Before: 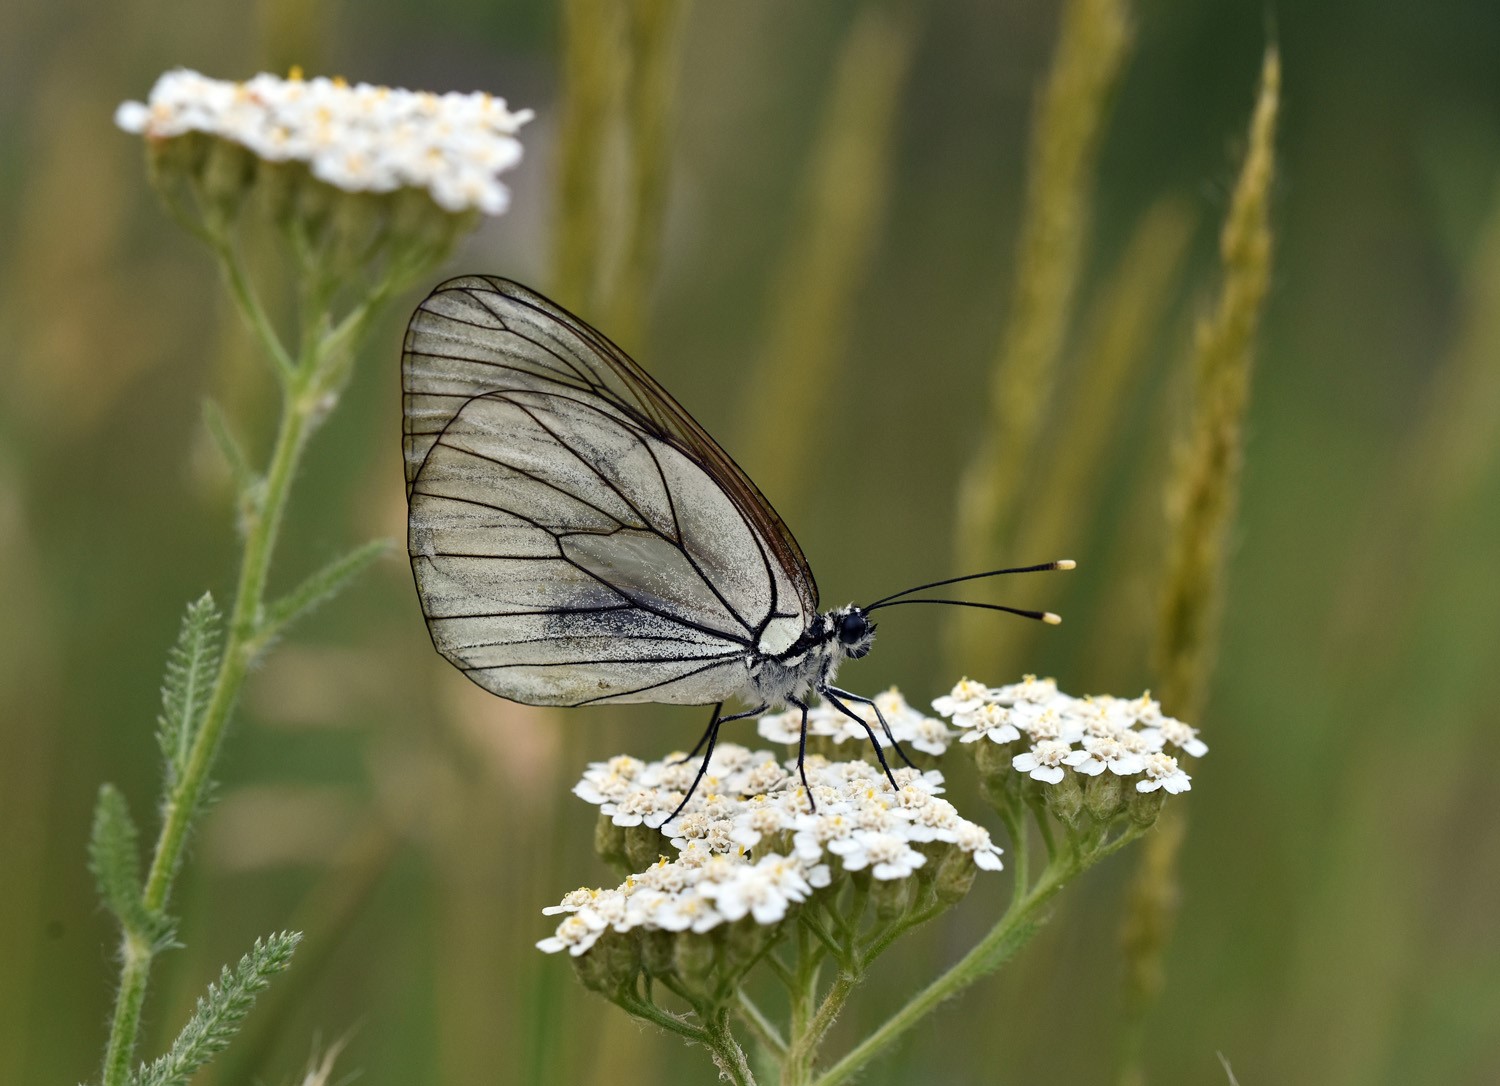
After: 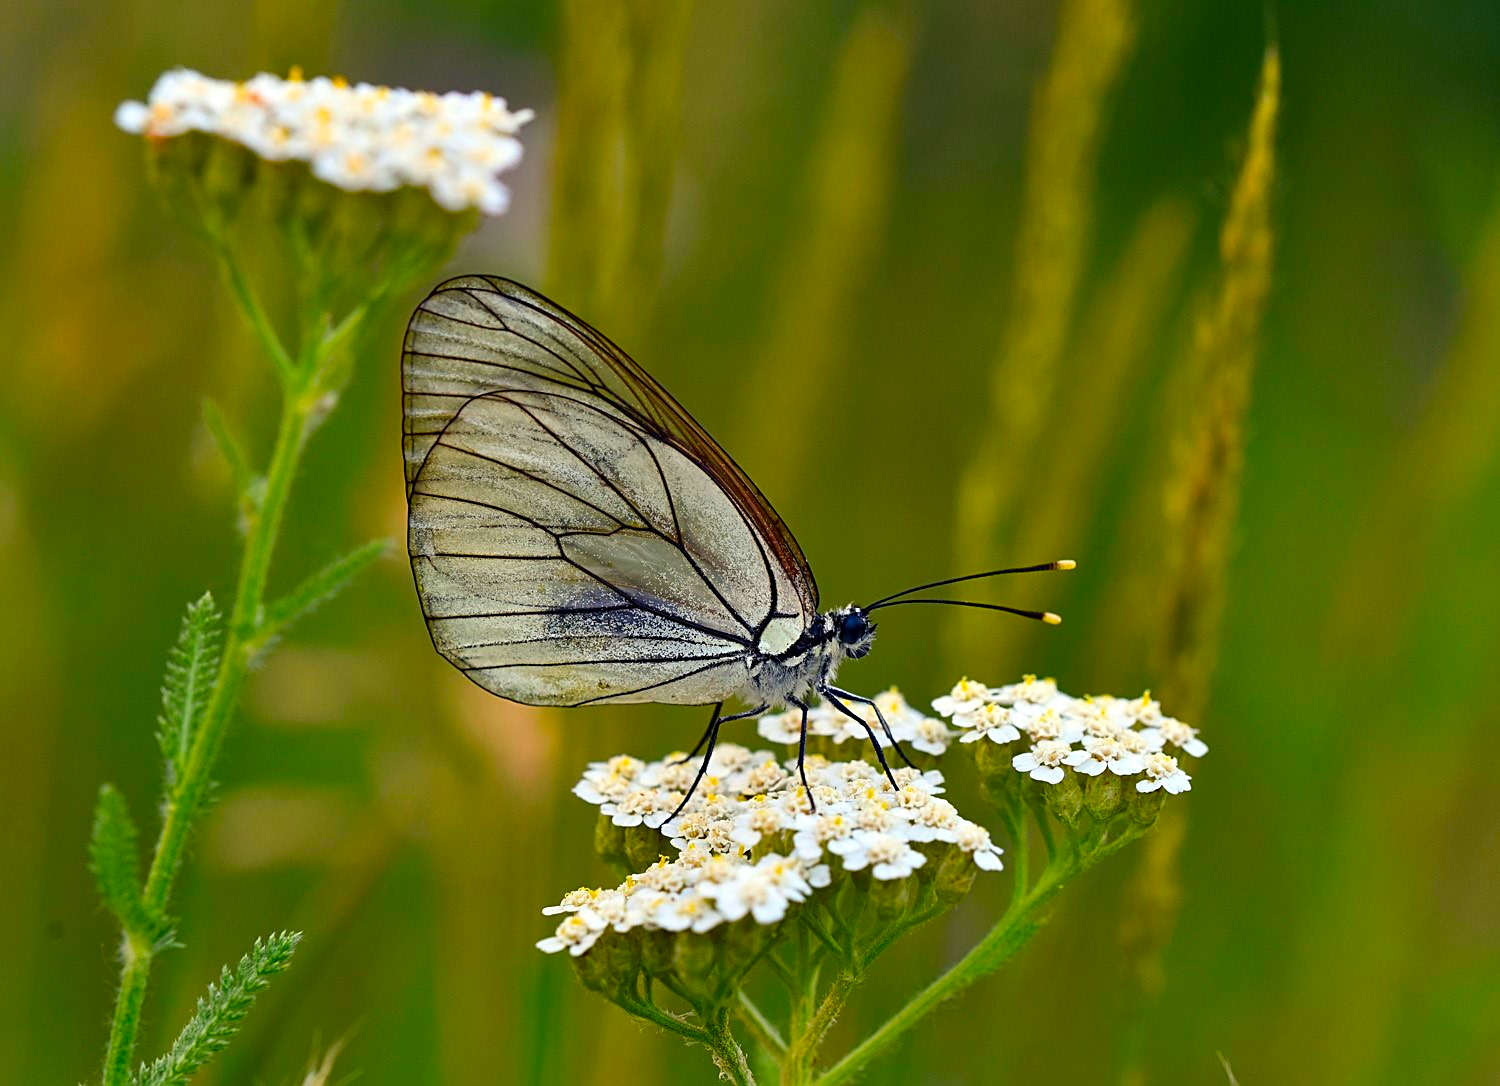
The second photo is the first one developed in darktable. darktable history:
sharpen: amount 0.495
color correction: highlights b* -0.005, saturation 2.15
